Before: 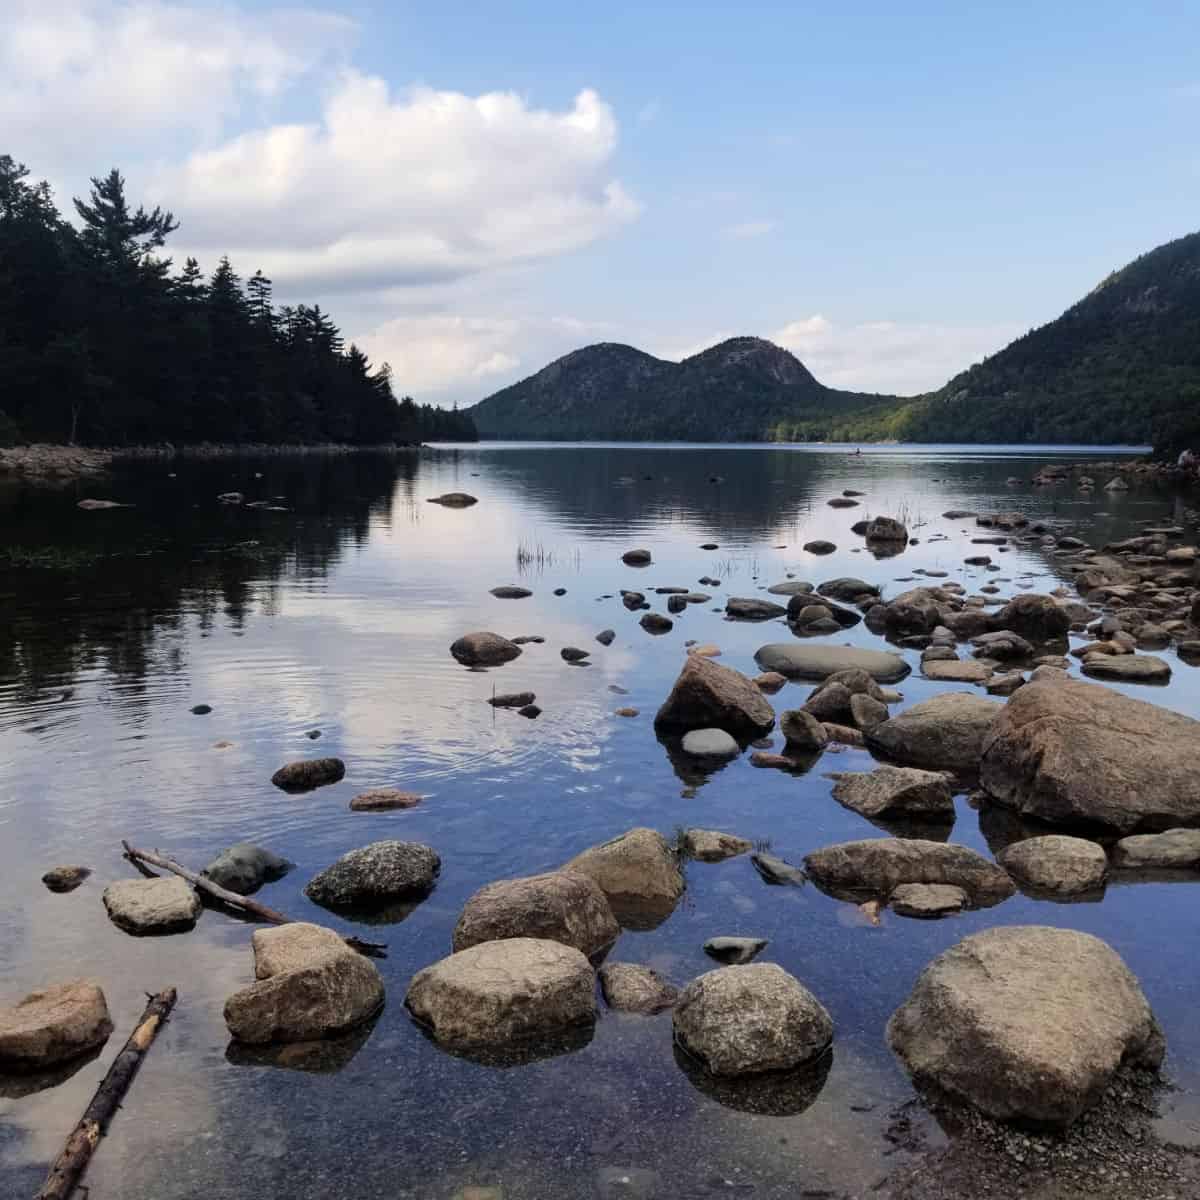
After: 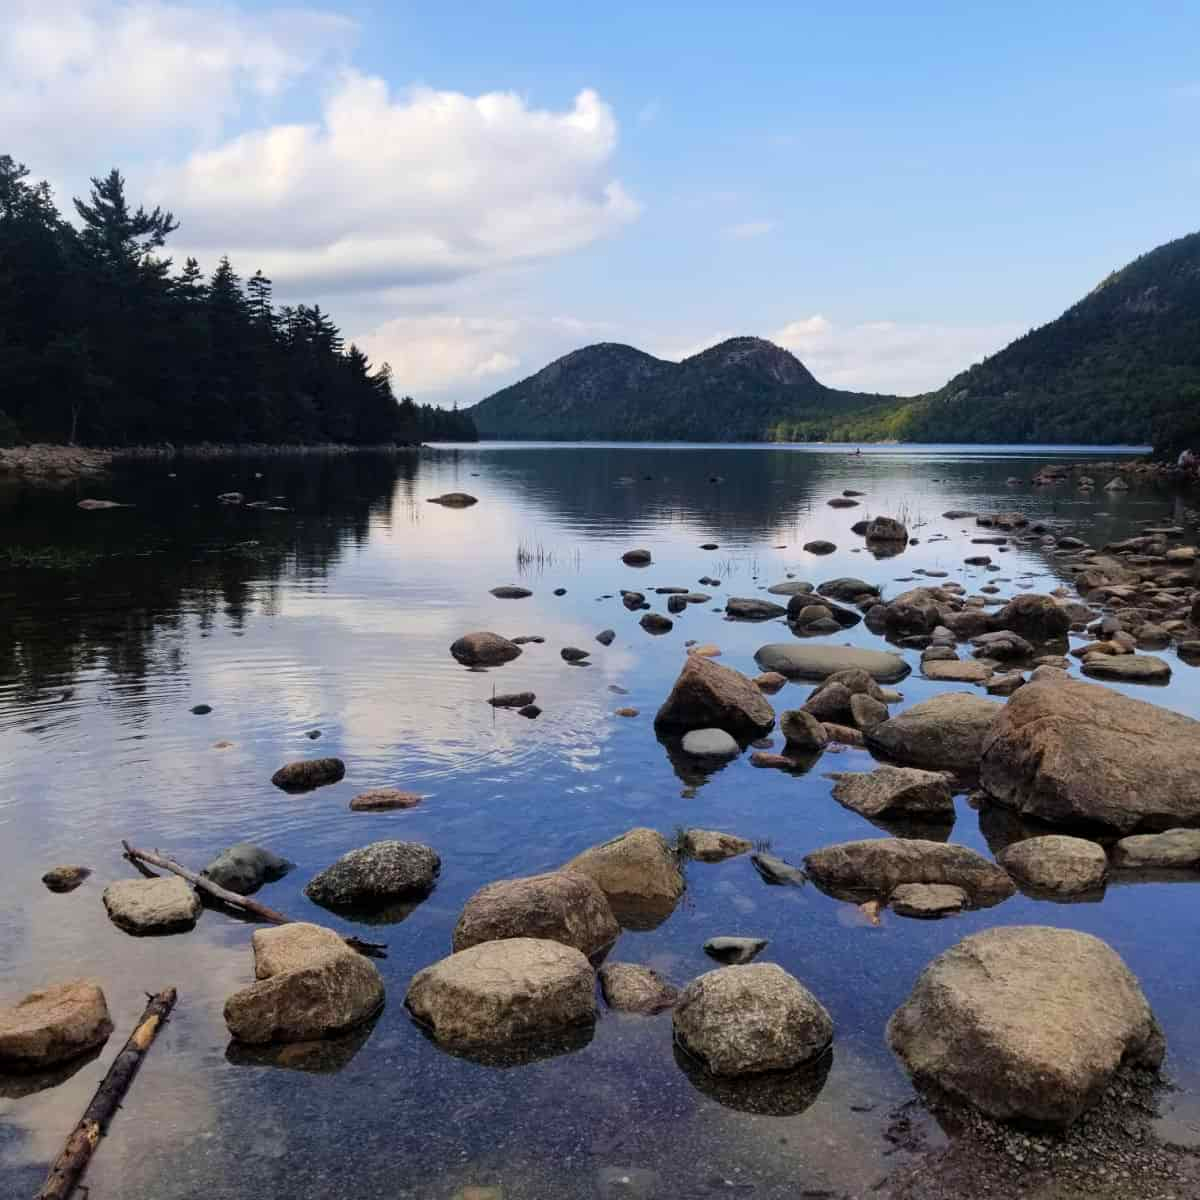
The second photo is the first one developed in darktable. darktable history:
contrast brightness saturation: saturation -0.05
color balance rgb: perceptual saturation grading › global saturation 25%, global vibrance 20%
